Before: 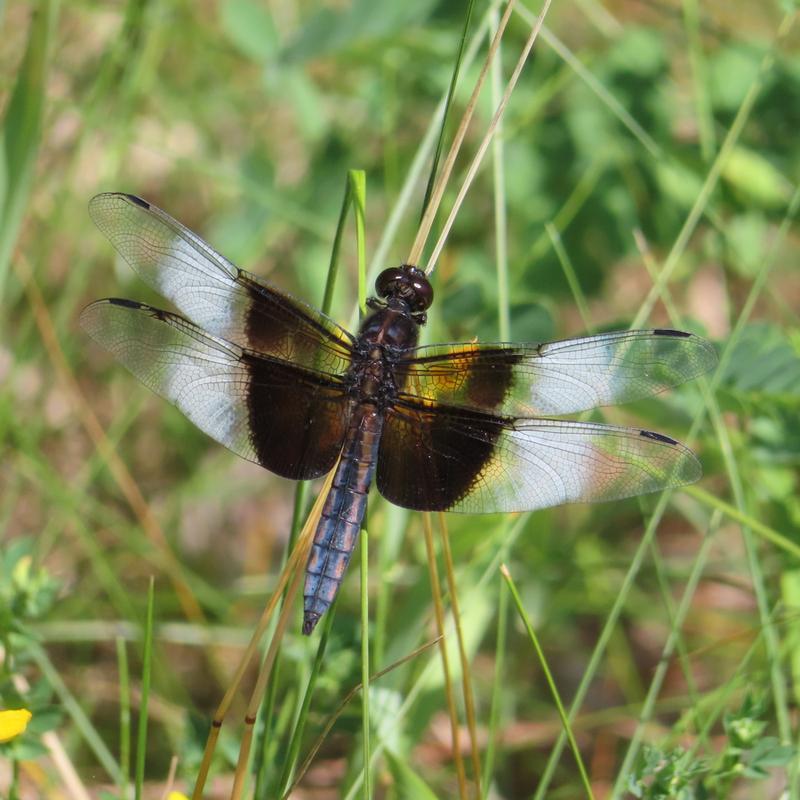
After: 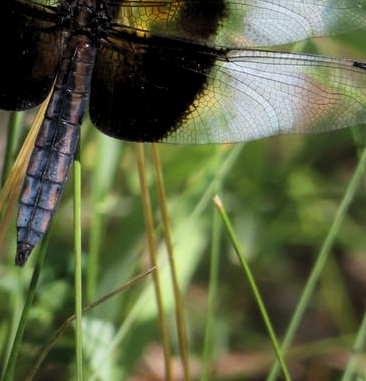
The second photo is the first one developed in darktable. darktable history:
levels: levels [0.116, 0.574, 1]
crop: left 35.916%, top 46.24%, right 18.225%, bottom 6.093%
